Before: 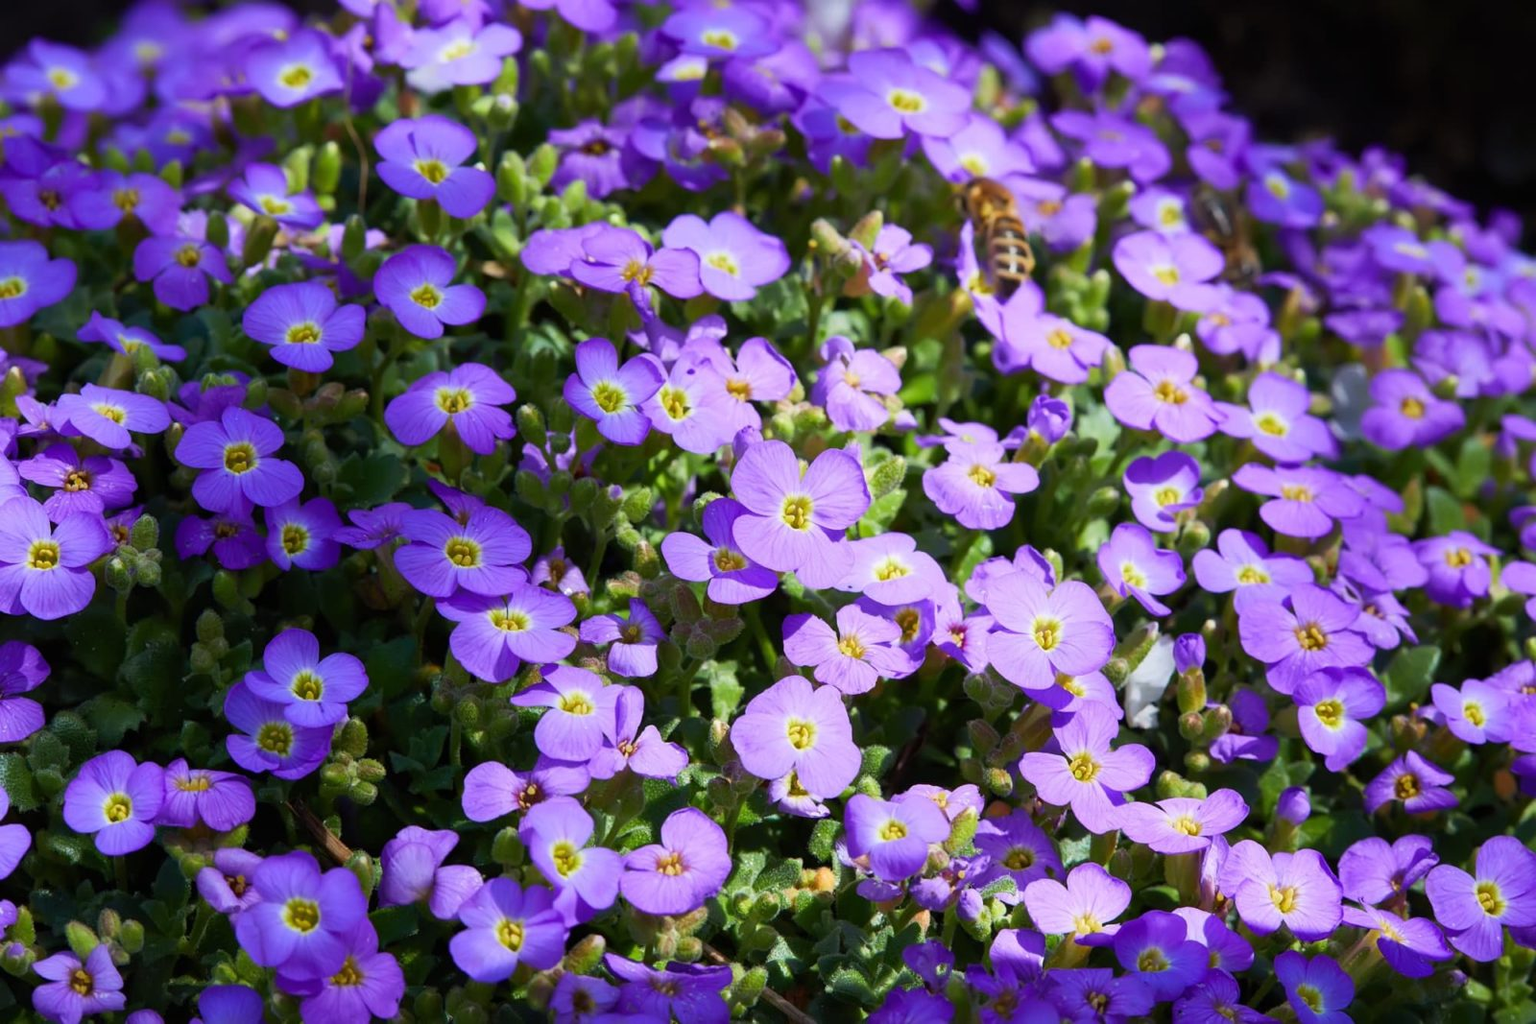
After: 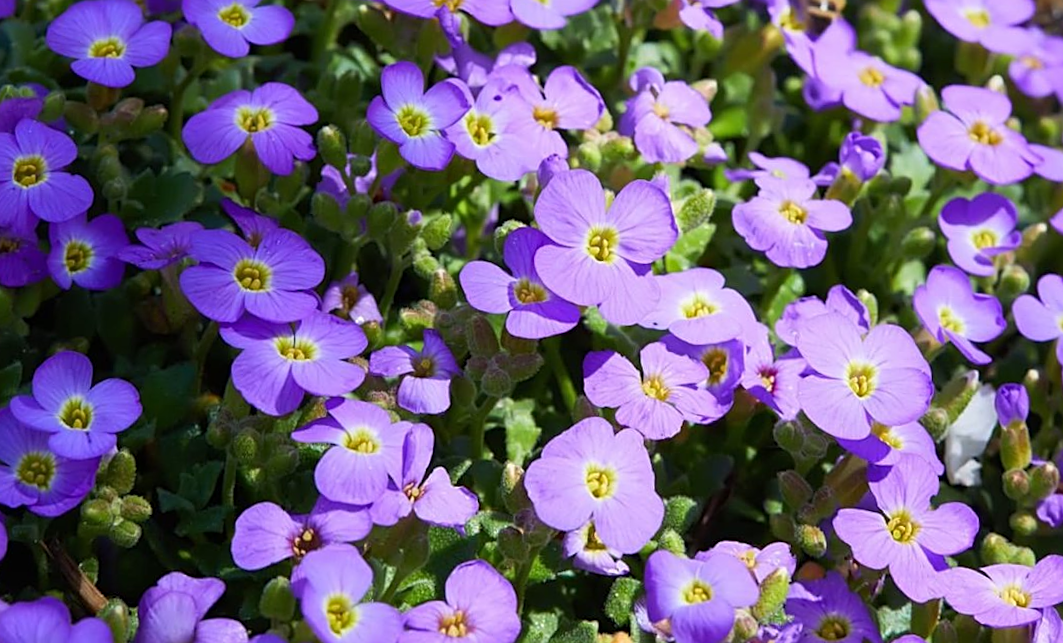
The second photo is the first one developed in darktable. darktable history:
crop and rotate: angle -3.37°, left 9.79%, top 20.73%, right 12.42%, bottom 11.82%
sharpen: on, module defaults
rotate and perspective: rotation -1.68°, lens shift (vertical) -0.146, crop left 0.049, crop right 0.912, crop top 0.032, crop bottom 0.96
